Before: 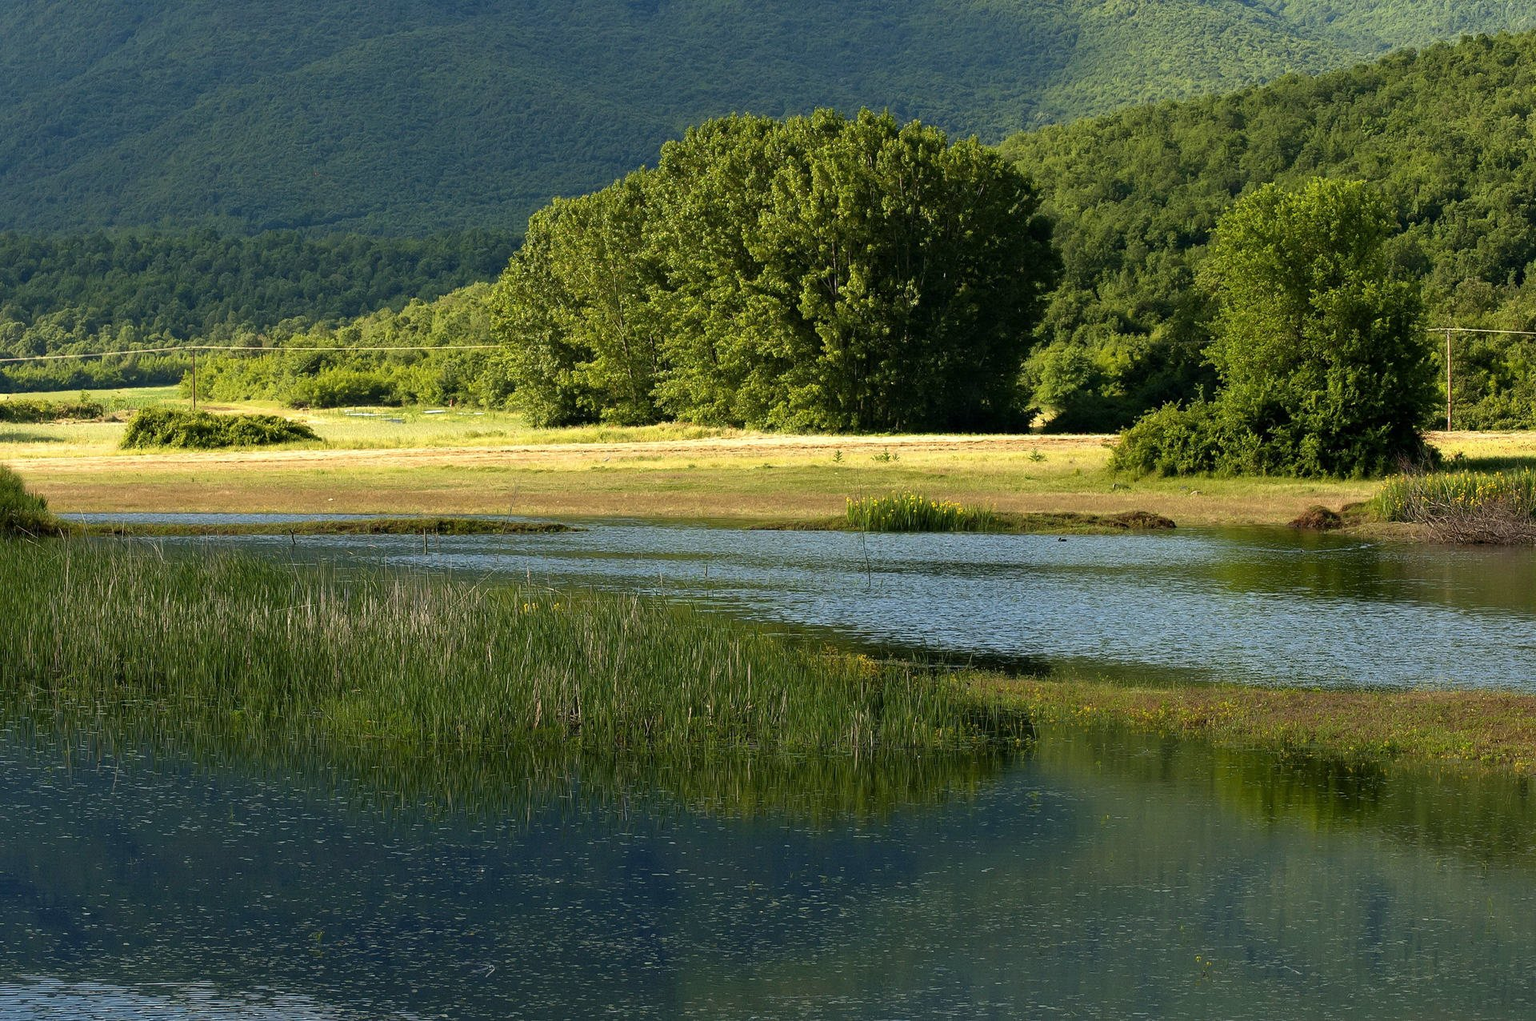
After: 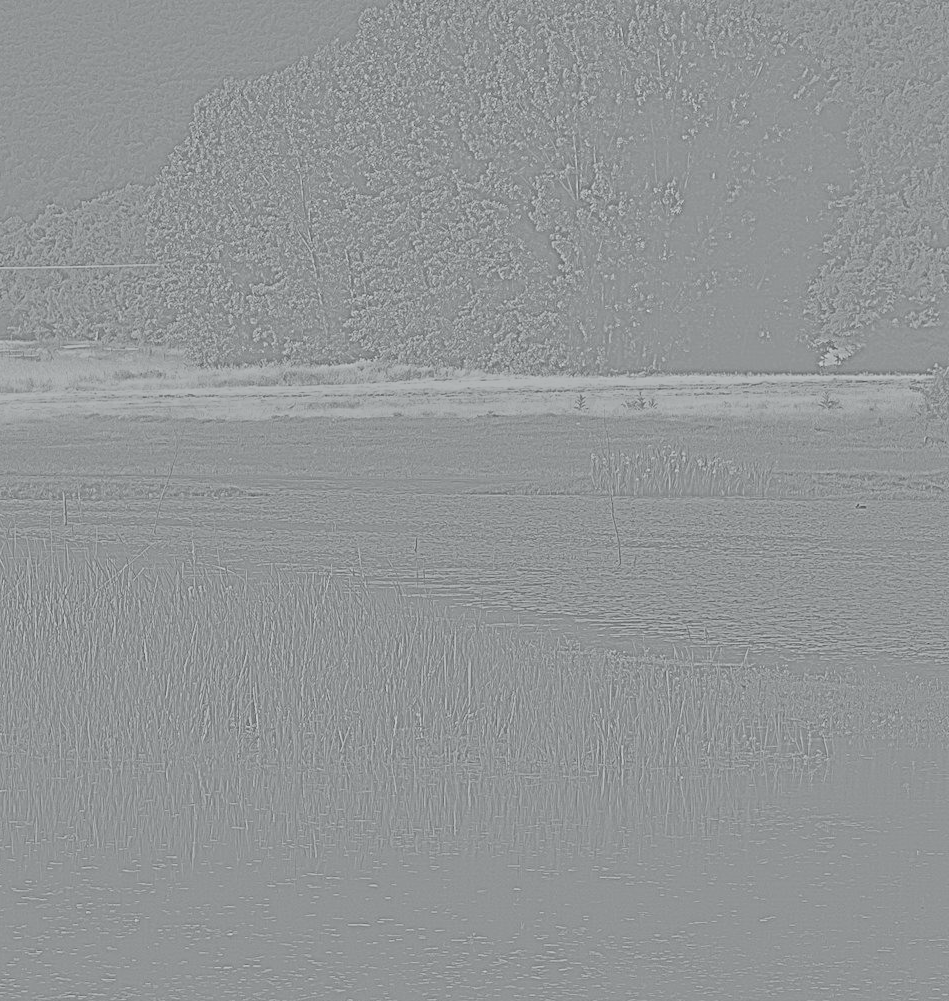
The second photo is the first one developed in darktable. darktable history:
exposure: black level correction 0, exposure 1.1 EV, compensate exposure bias true, compensate highlight preservation false
crop and rotate: angle 0.02°, left 24.353%, top 13.219%, right 26.156%, bottom 8.224%
tone curve: curves: ch0 [(0, 0) (0.037, 0.011) (0.135, 0.093) (0.266, 0.281) (0.461, 0.555) (0.581, 0.716) (0.675, 0.793) (0.767, 0.849) (0.91, 0.924) (1, 0.979)]; ch1 [(0, 0) (0.292, 0.278) (0.419, 0.423) (0.493, 0.492) (0.506, 0.5) (0.534, 0.529) (0.562, 0.562) (0.641, 0.663) (0.754, 0.76) (1, 1)]; ch2 [(0, 0) (0.294, 0.3) (0.361, 0.372) (0.429, 0.445) (0.478, 0.486) (0.502, 0.498) (0.518, 0.522) (0.531, 0.549) (0.561, 0.579) (0.64, 0.645) (0.7, 0.7) (0.861, 0.808) (1, 0.951)], color space Lab, independent channels, preserve colors none
highpass: sharpness 5.84%, contrast boost 8.44%
